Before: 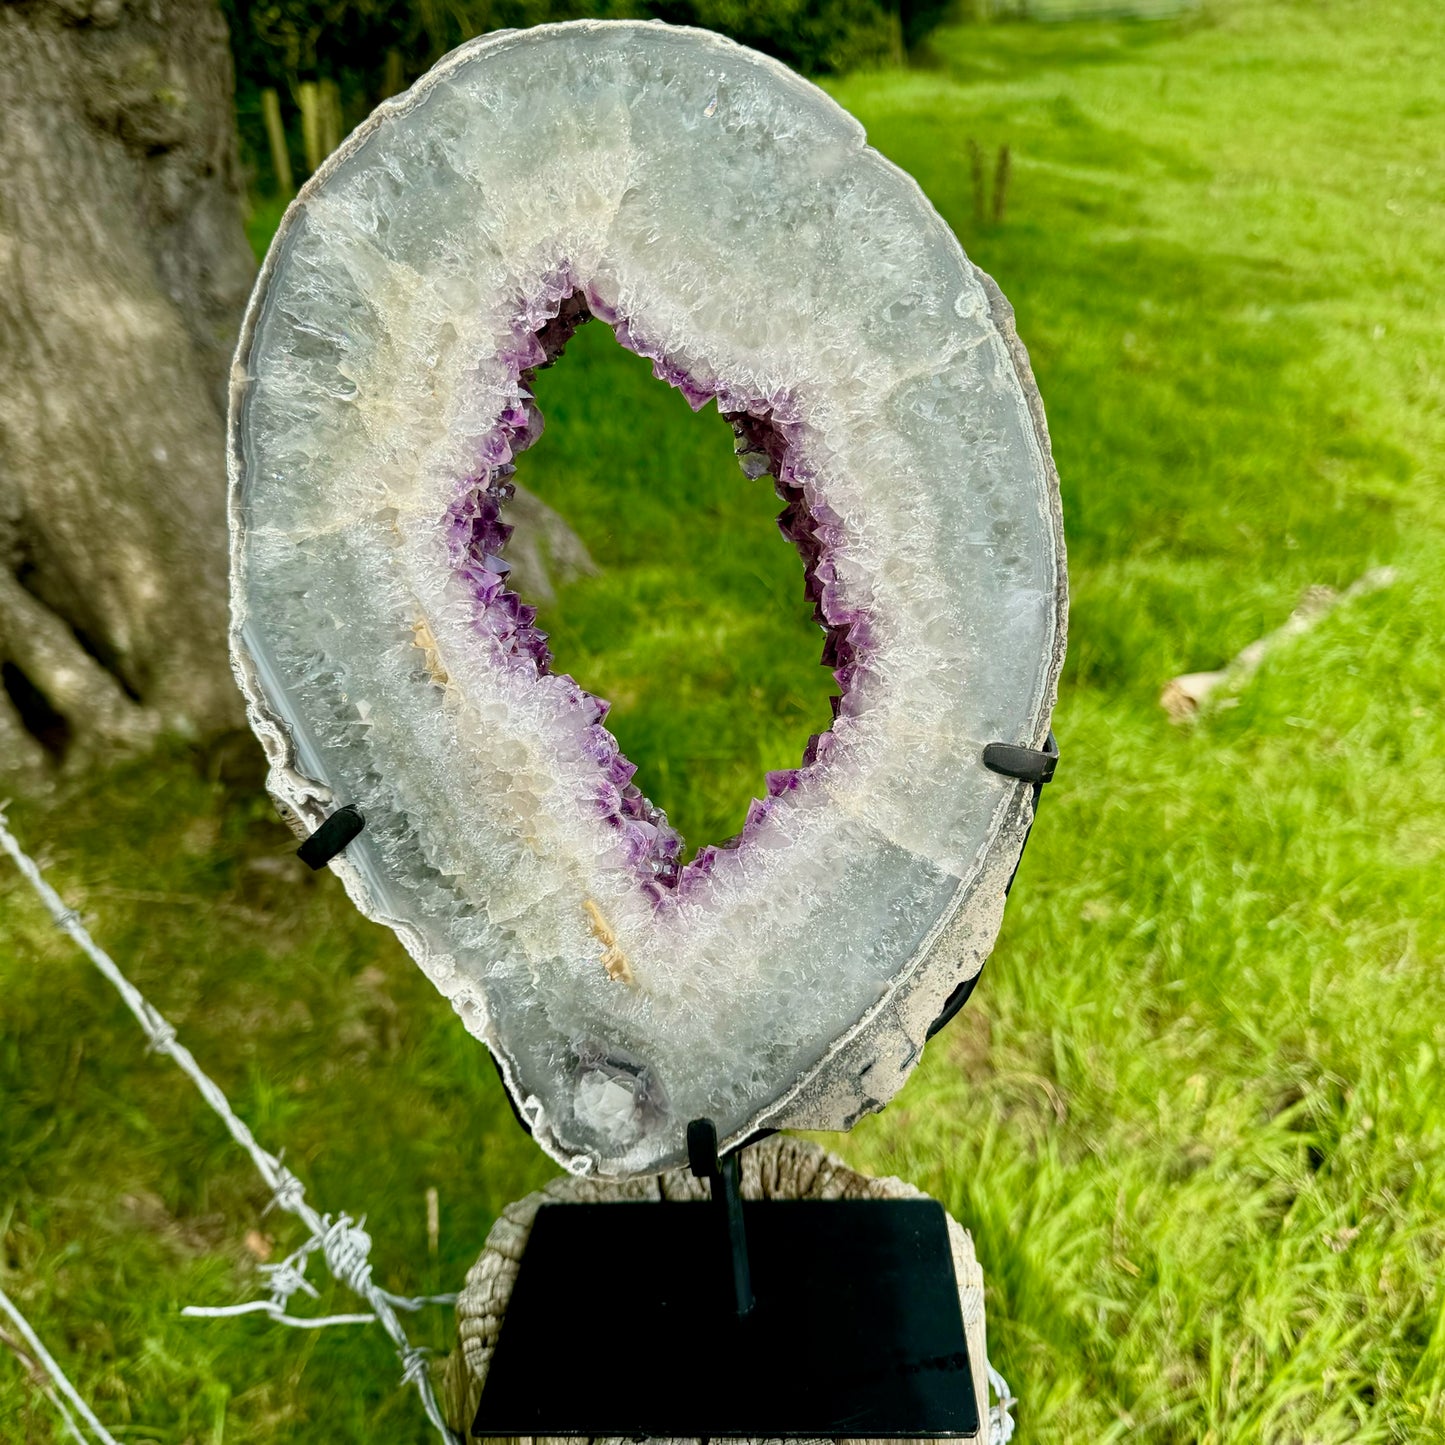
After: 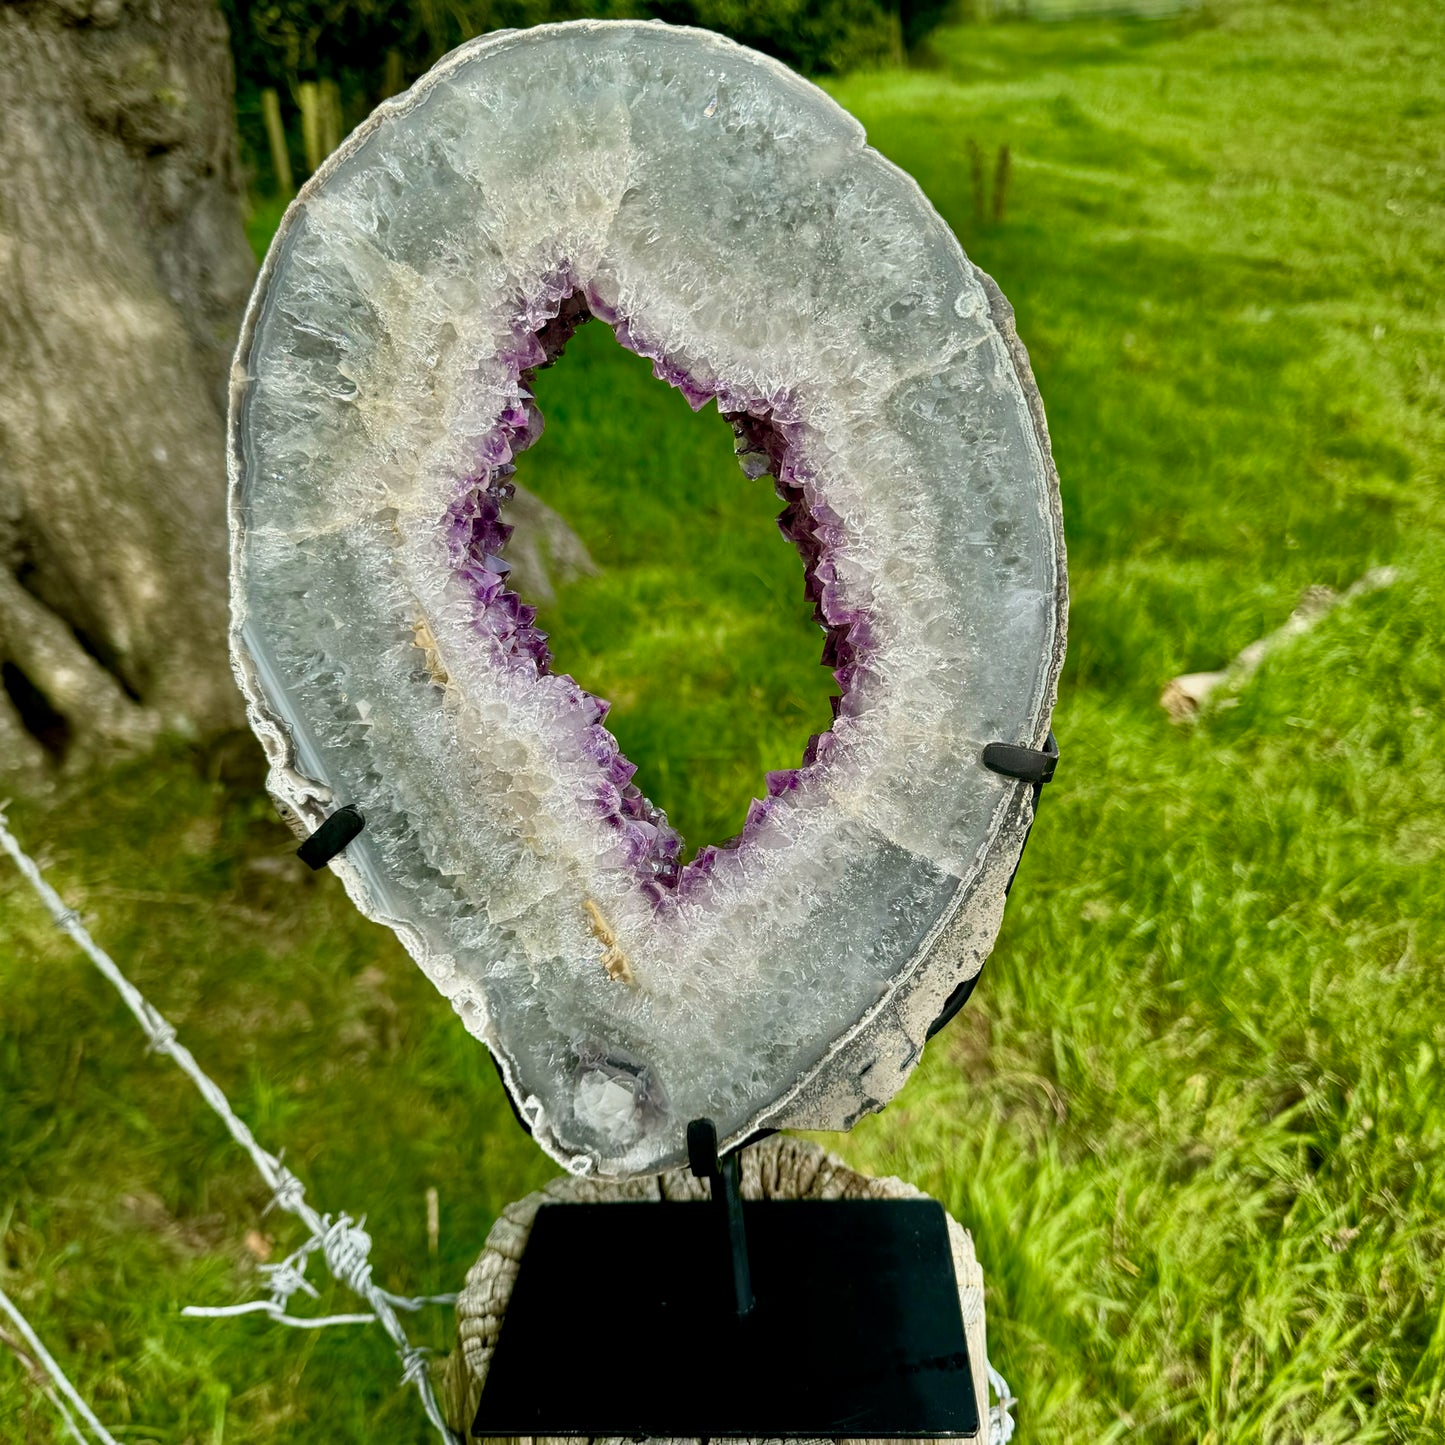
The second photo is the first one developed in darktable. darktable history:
shadows and highlights: shadows 20.95, highlights -81.52, highlights color adjustment 0.55%, soften with gaussian
